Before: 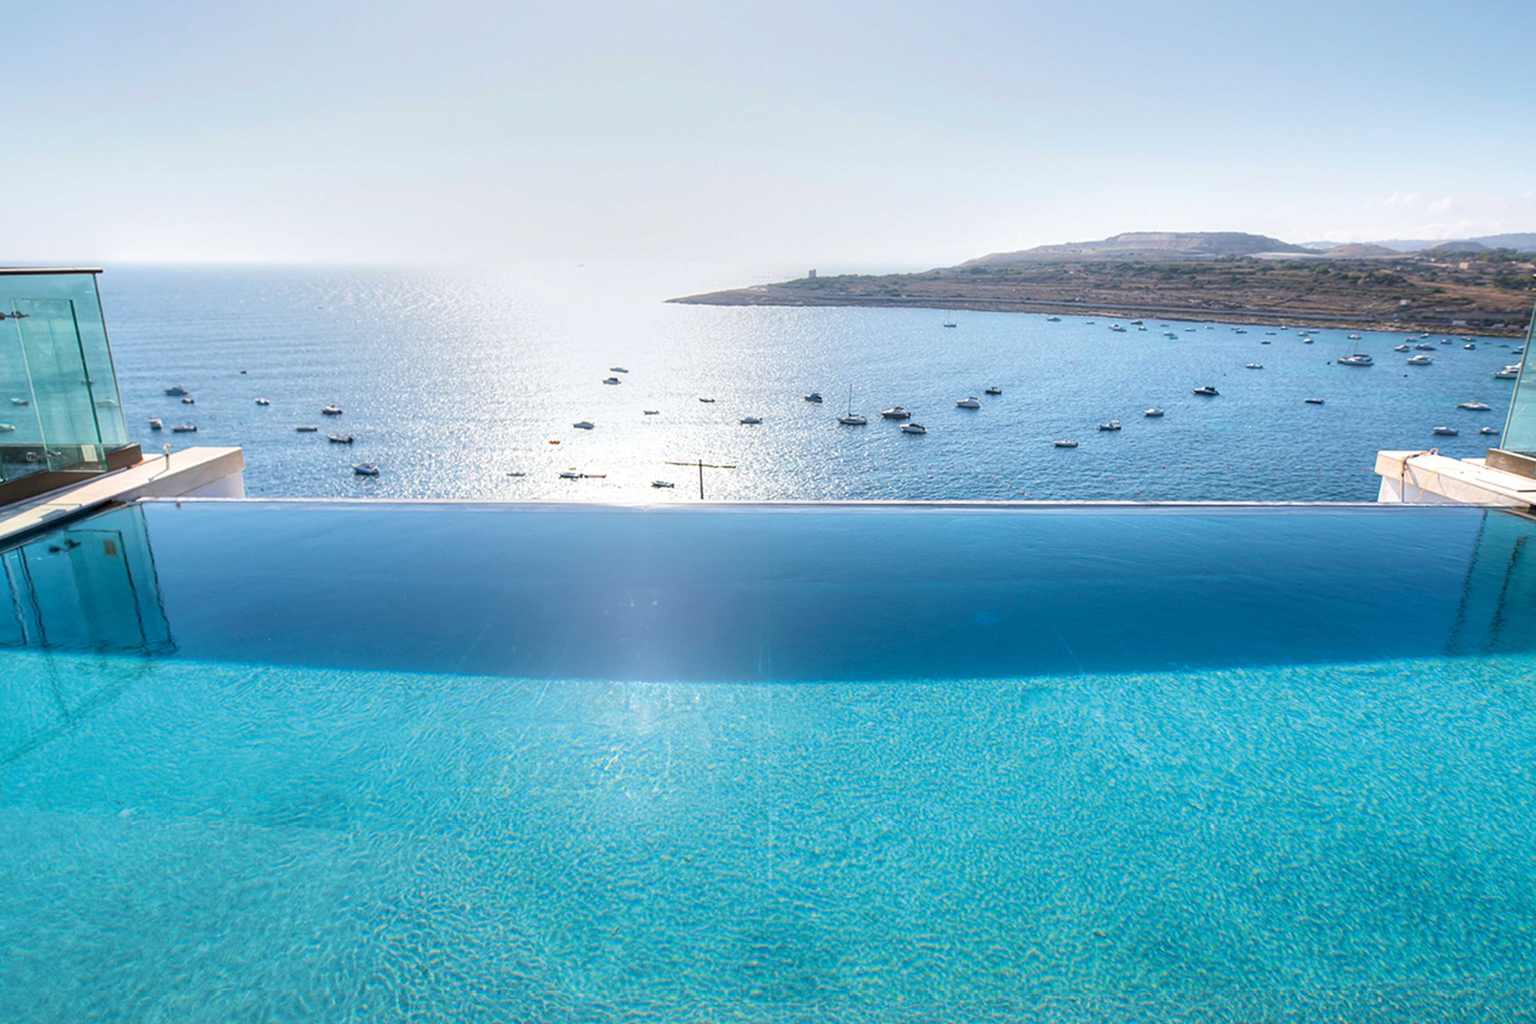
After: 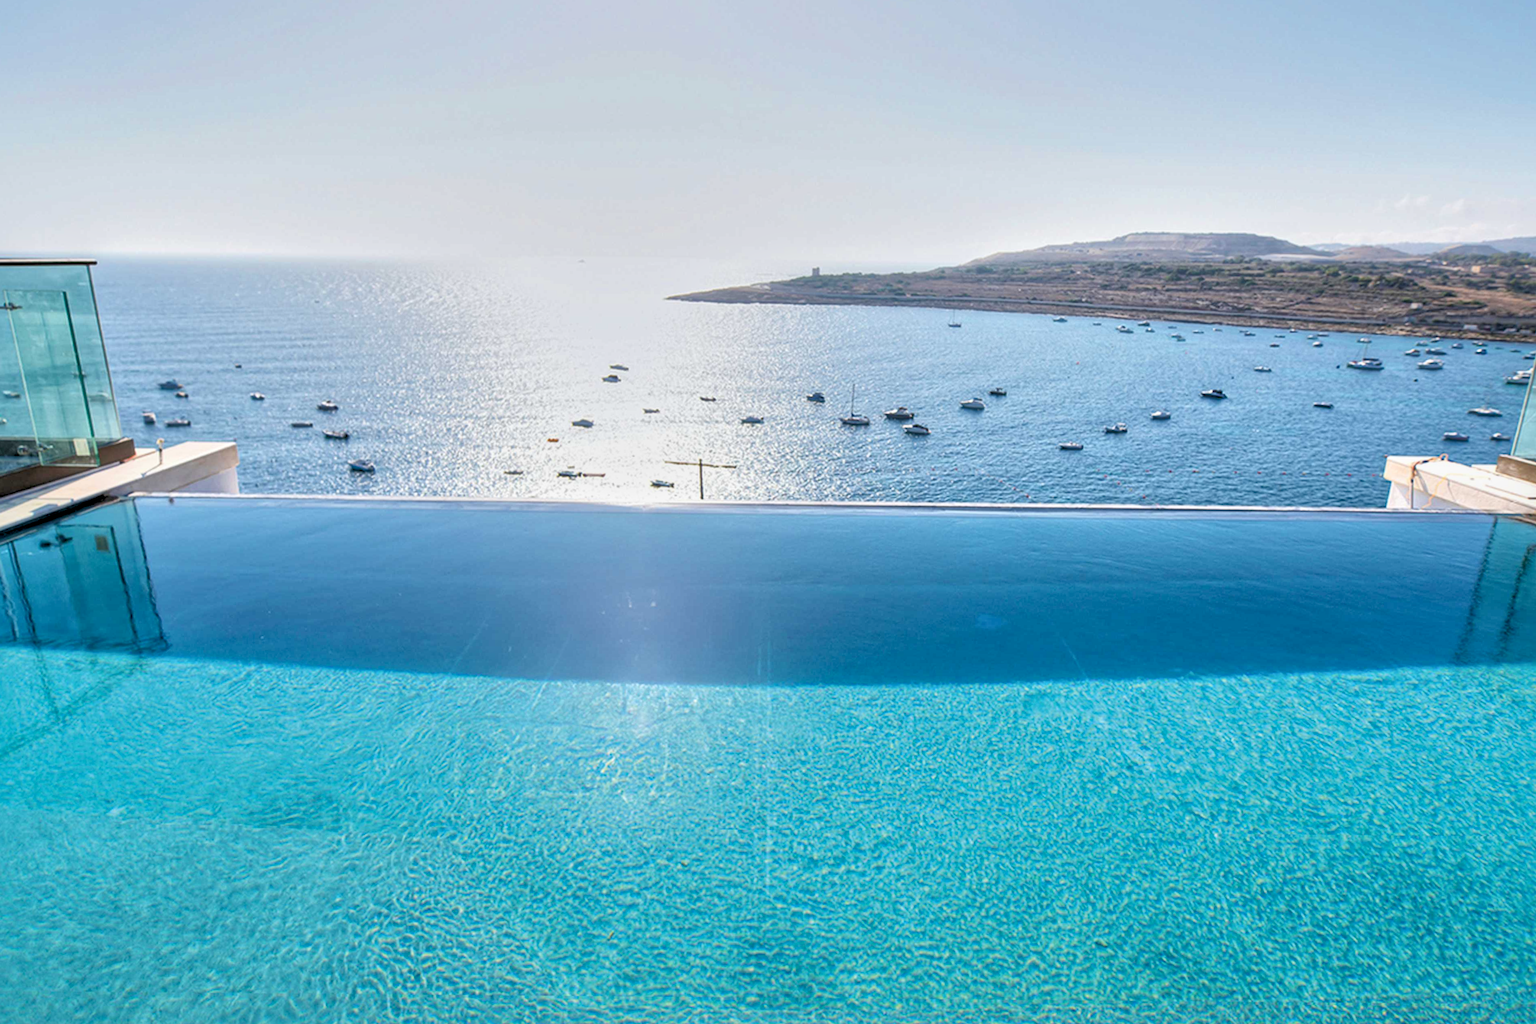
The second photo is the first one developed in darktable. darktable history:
local contrast: mode bilateral grid, contrast 20, coarseness 50, detail 161%, midtone range 0.2
crop and rotate: angle -0.5°
rgb levels: preserve colors sum RGB, levels [[0.038, 0.433, 0.934], [0, 0.5, 1], [0, 0.5, 1]]
